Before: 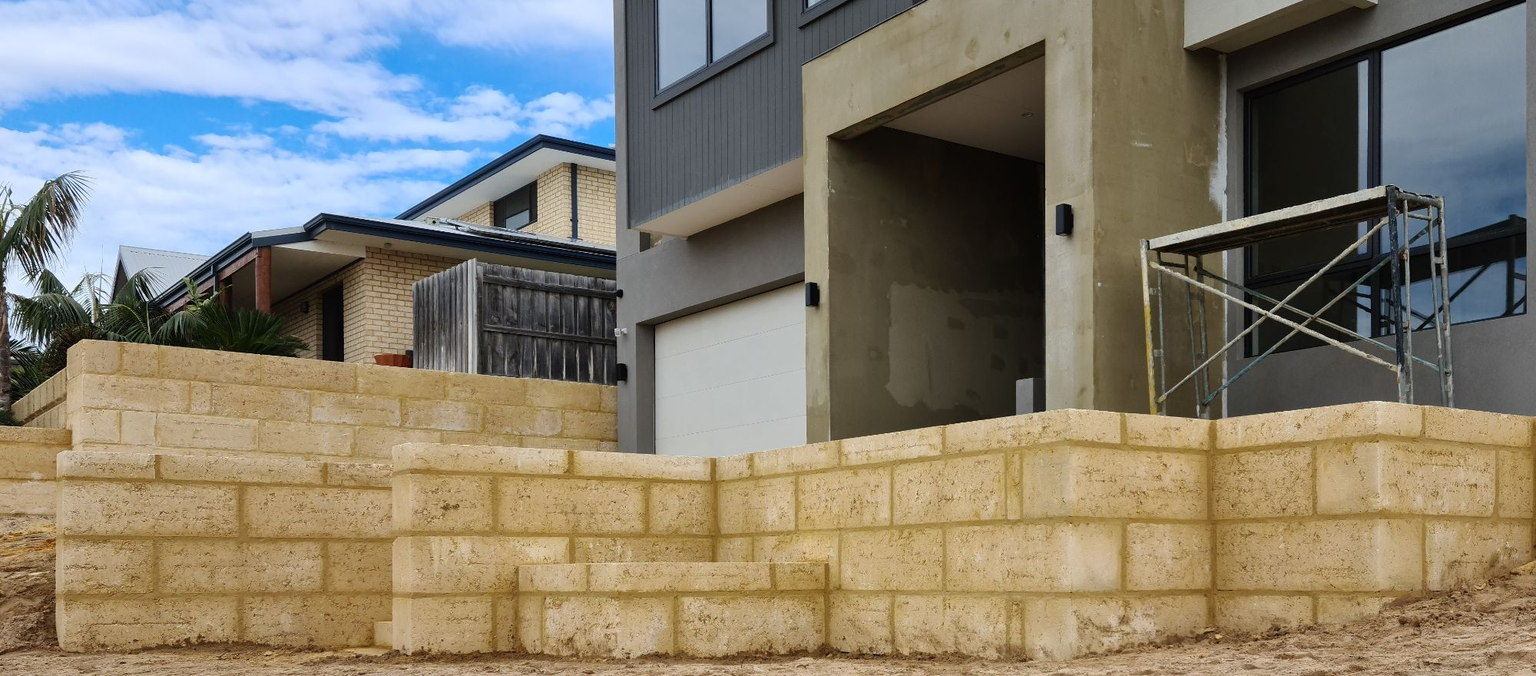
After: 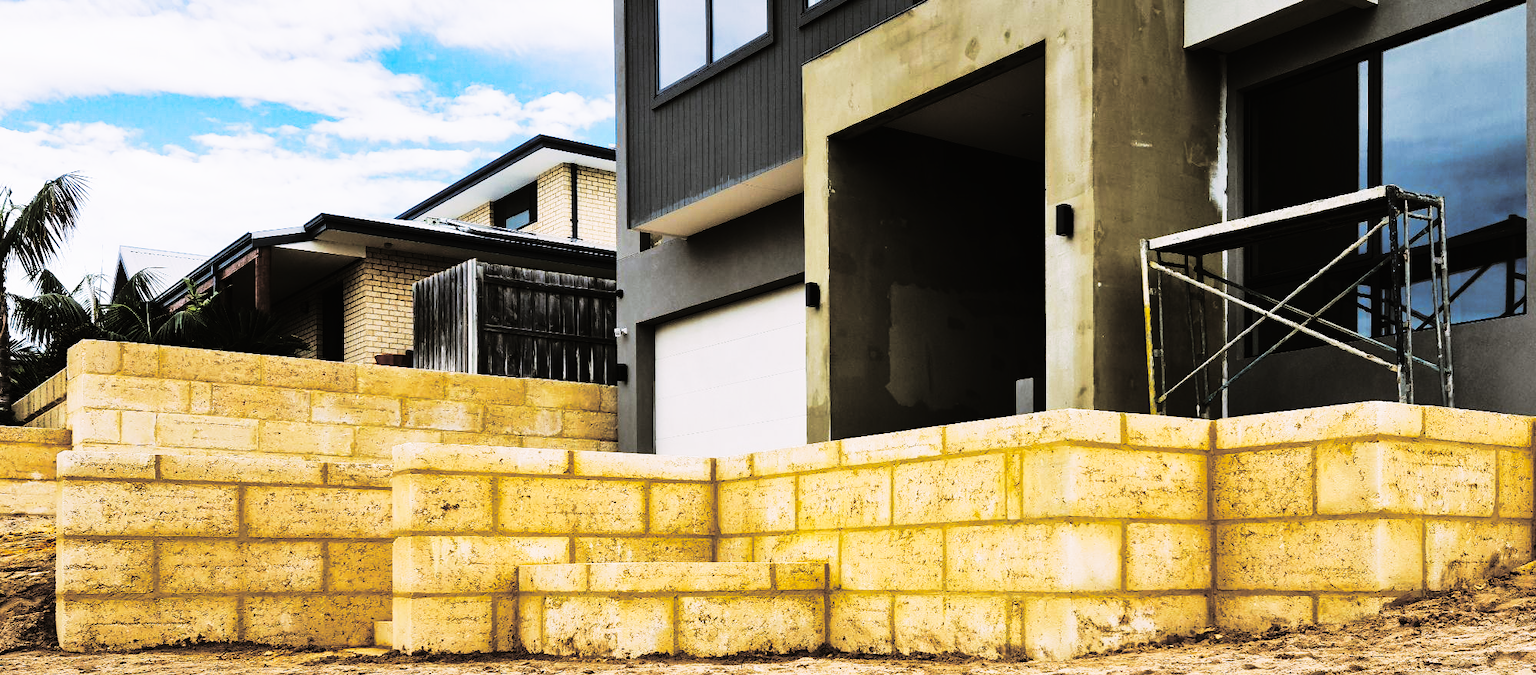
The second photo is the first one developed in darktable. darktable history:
tone curve: curves: ch0 [(0, 0) (0.003, 0.01) (0.011, 0.01) (0.025, 0.011) (0.044, 0.014) (0.069, 0.018) (0.1, 0.022) (0.136, 0.026) (0.177, 0.035) (0.224, 0.051) (0.277, 0.085) (0.335, 0.158) (0.399, 0.299) (0.468, 0.457) (0.543, 0.634) (0.623, 0.801) (0.709, 0.904) (0.801, 0.963) (0.898, 0.986) (1, 1)], preserve colors none
split-toning: shadows › hue 46.8°, shadows › saturation 0.17, highlights › hue 316.8°, highlights › saturation 0.27, balance -51.82
